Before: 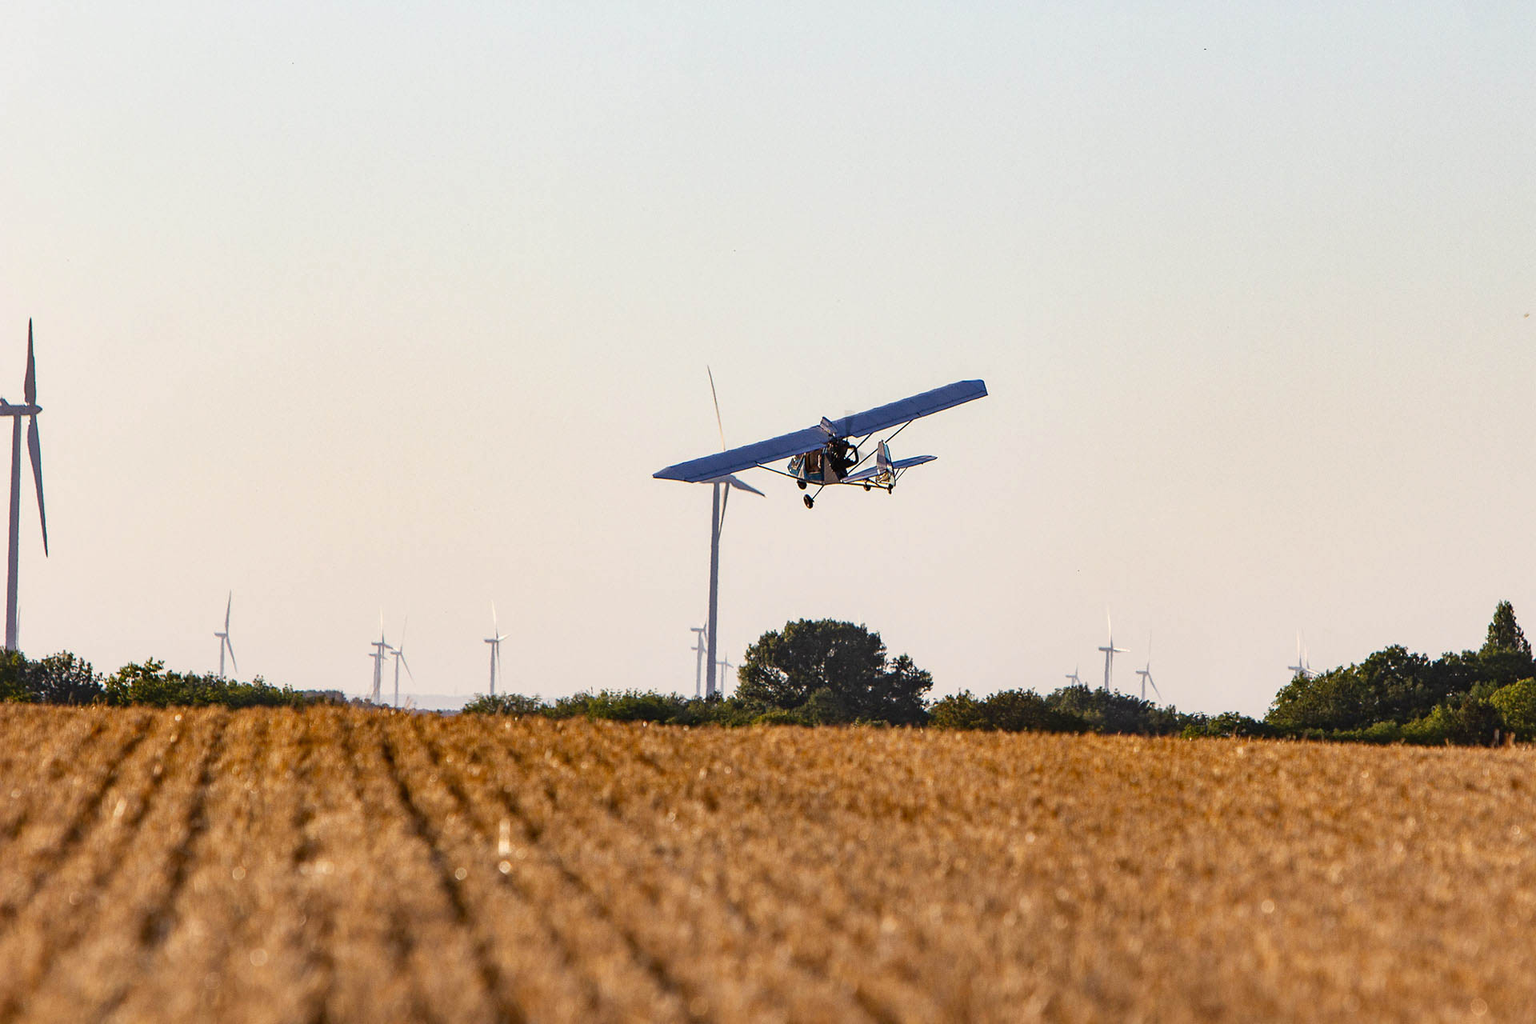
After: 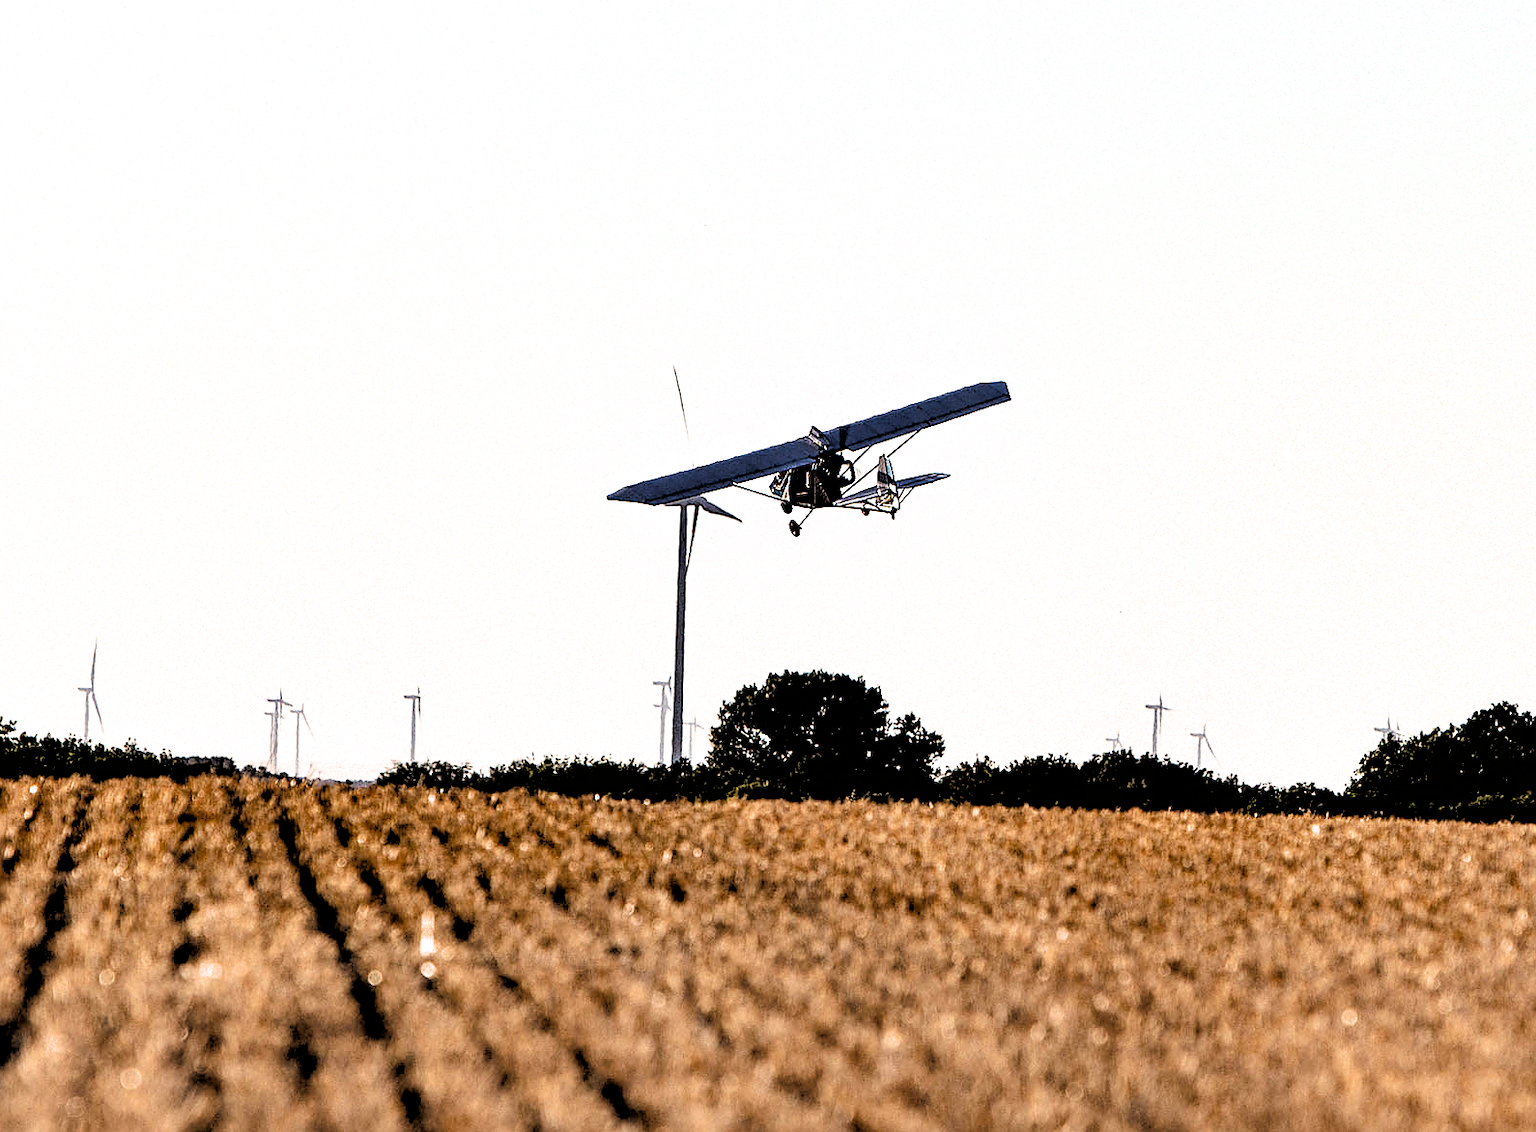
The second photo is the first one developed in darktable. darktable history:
crop: left 9.807%, top 6.259%, right 7.334%, bottom 2.177%
filmic rgb: black relative exposure -1 EV, white relative exposure 2.05 EV, hardness 1.52, contrast 2.25, enable highlight reconstruction true
sharpen: on, module defaults
